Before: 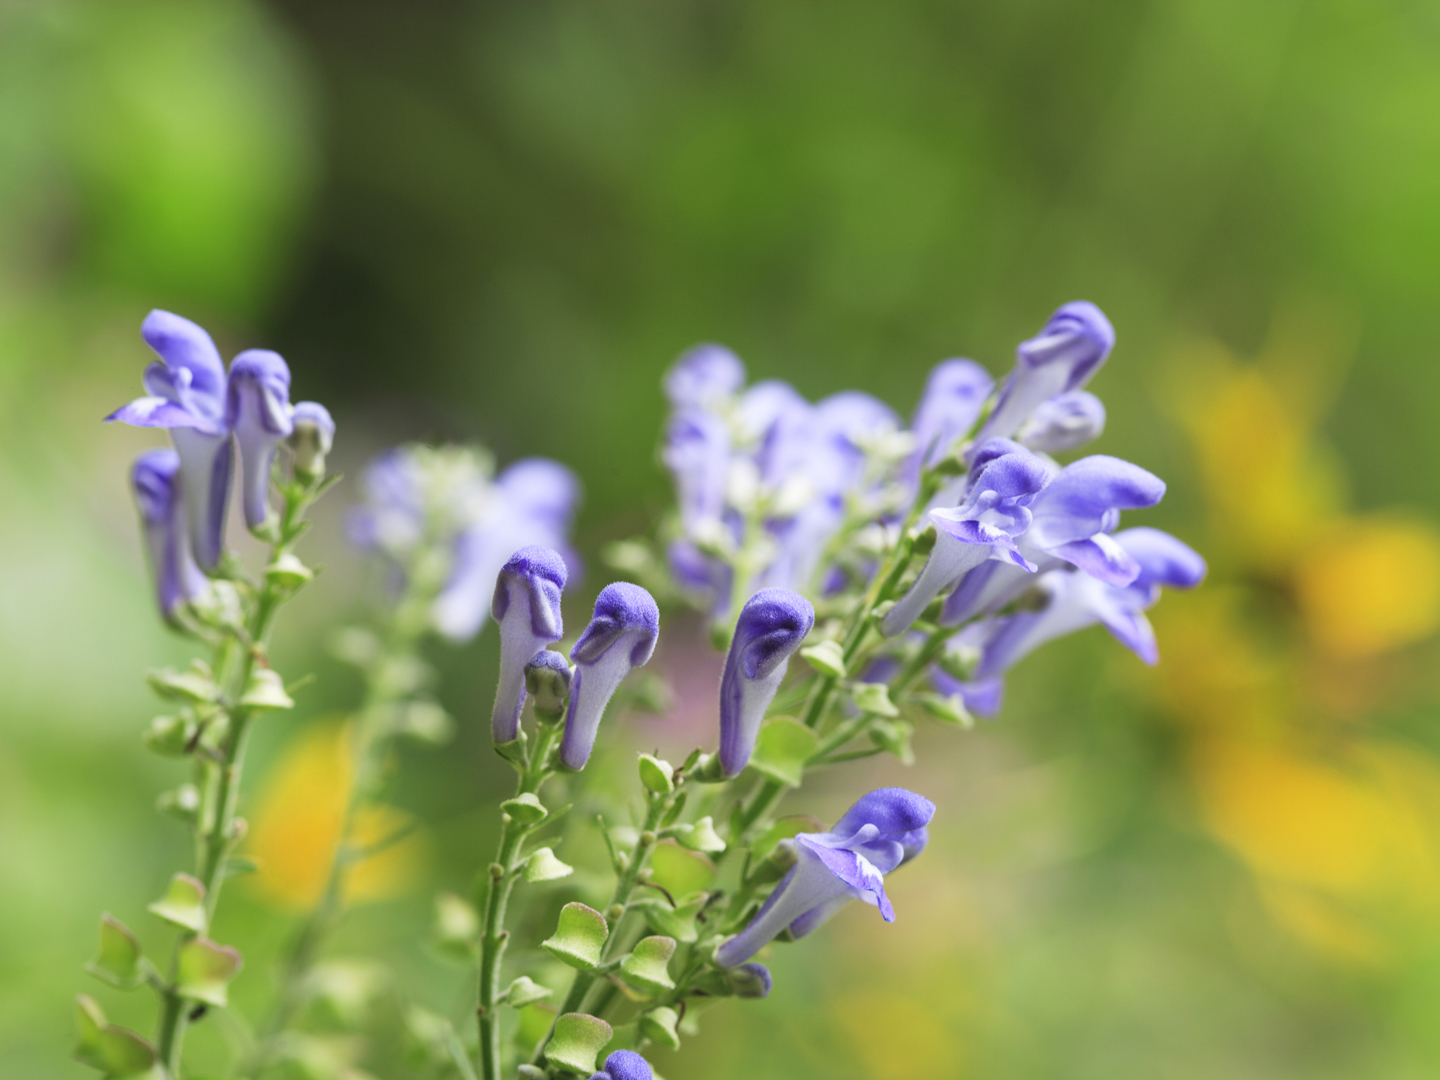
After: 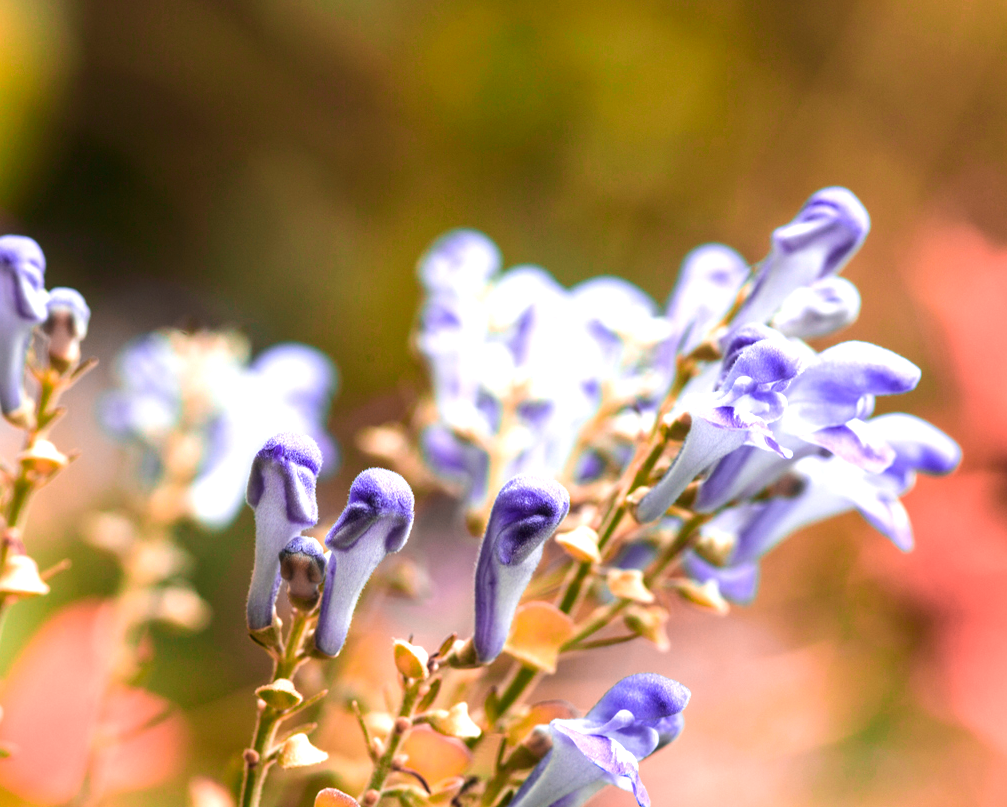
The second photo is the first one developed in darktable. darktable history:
color zones: curves: ch2 [(0, 0.5) (0.084, 0.497) (0.323, 0.335) (0.4, 0.497) (1, 0.5)], process mode strong
tone equalizer: -8 EV -0.75 EV, -7 EV -0.7 EV, -6 EV -0.6 EV, -5 EV -0.4 EV, -3 EV 0.4 EV, -2 EV 0.6 EV, -1 EV 0.7 EV, +0 EV 0.75 EV, edges refinement/feathering 500, mask exposure compensation -1.57 EV, preserve details no
local contrast: on, module defaults
crop and rotate: left 17.046%, top 10.659%, right 12.989%, bottom 14.553%
